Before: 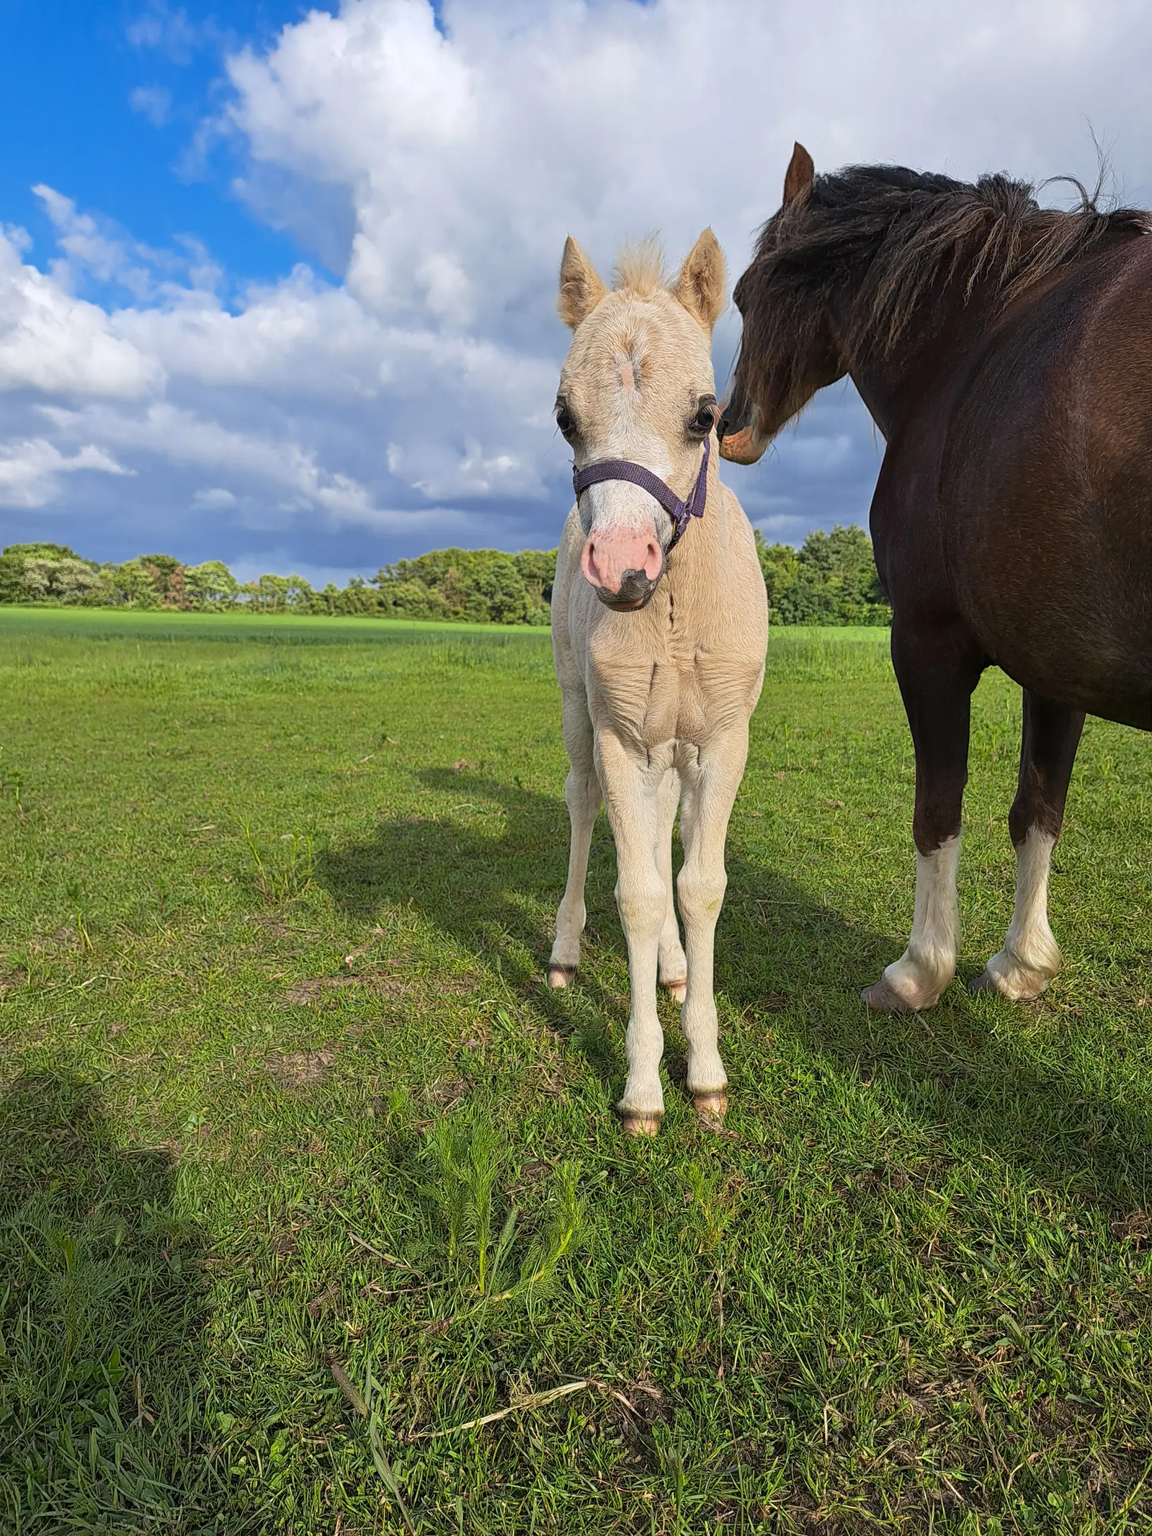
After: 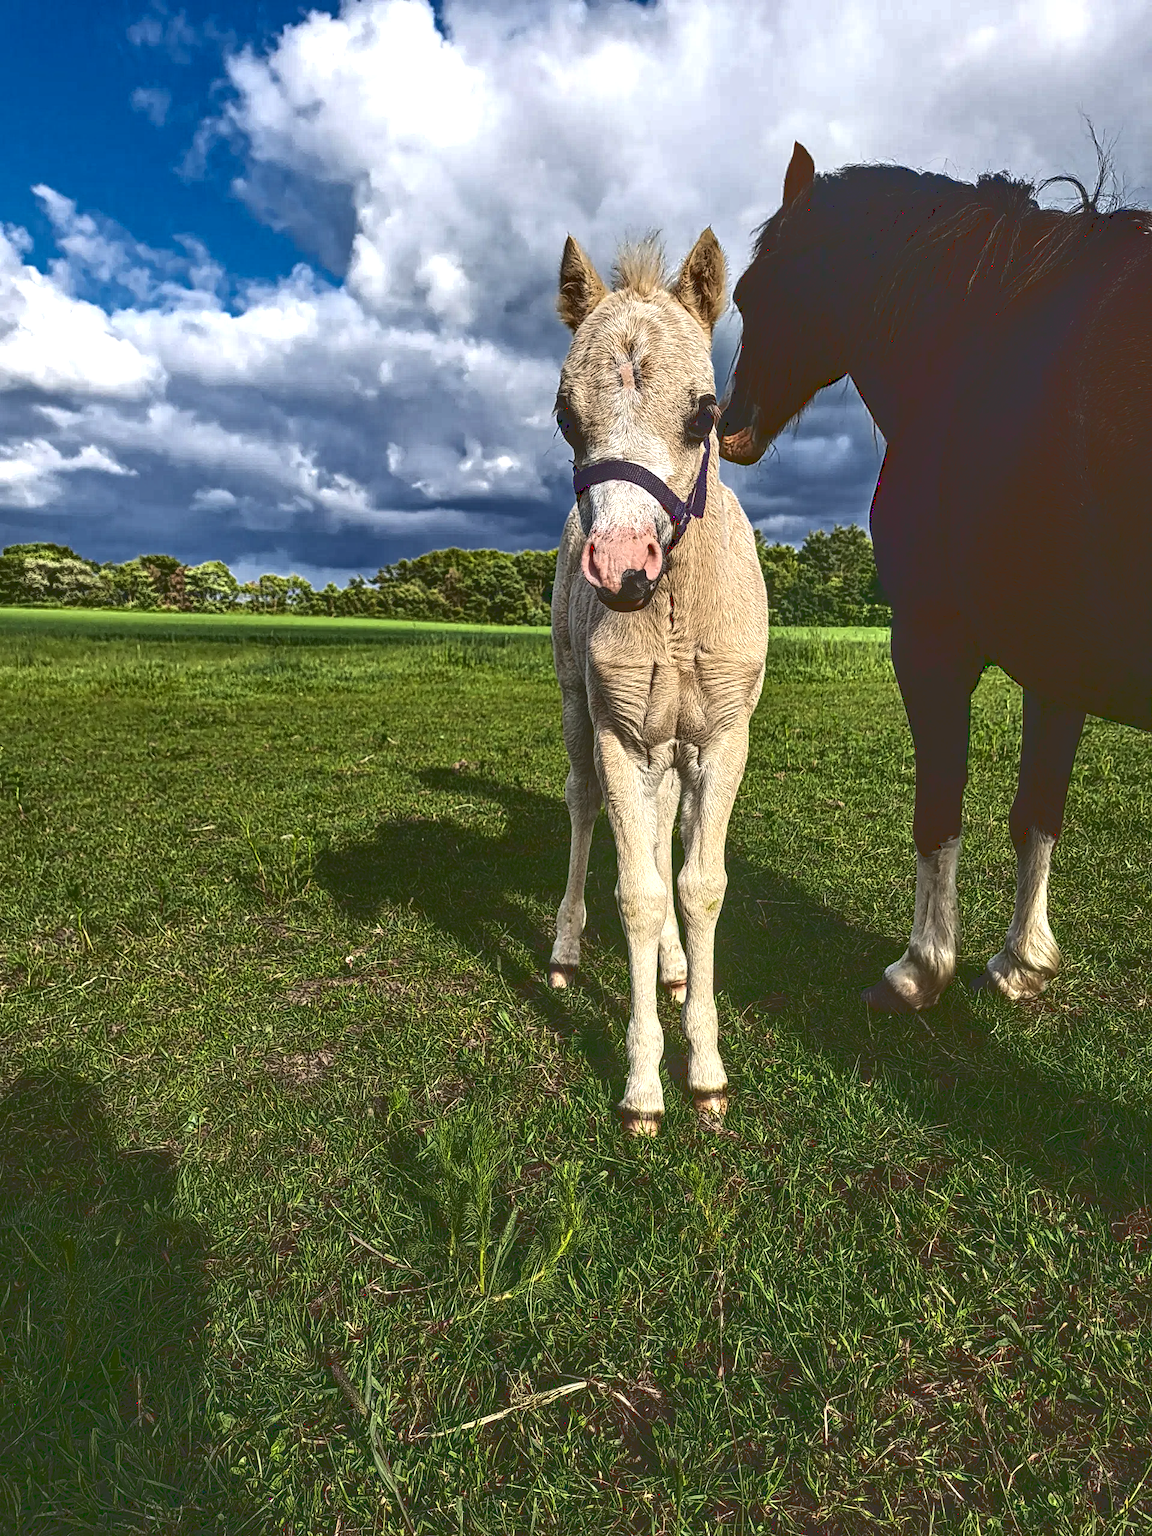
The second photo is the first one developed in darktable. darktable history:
base curve: curves: ch0 [(0, 0.036) (0.083, 0.04) (0.804, 1)]
haze removal: strength 0.283, distance 0.252, compatibility mode true, adaptive false
local contrast: detail 150%
